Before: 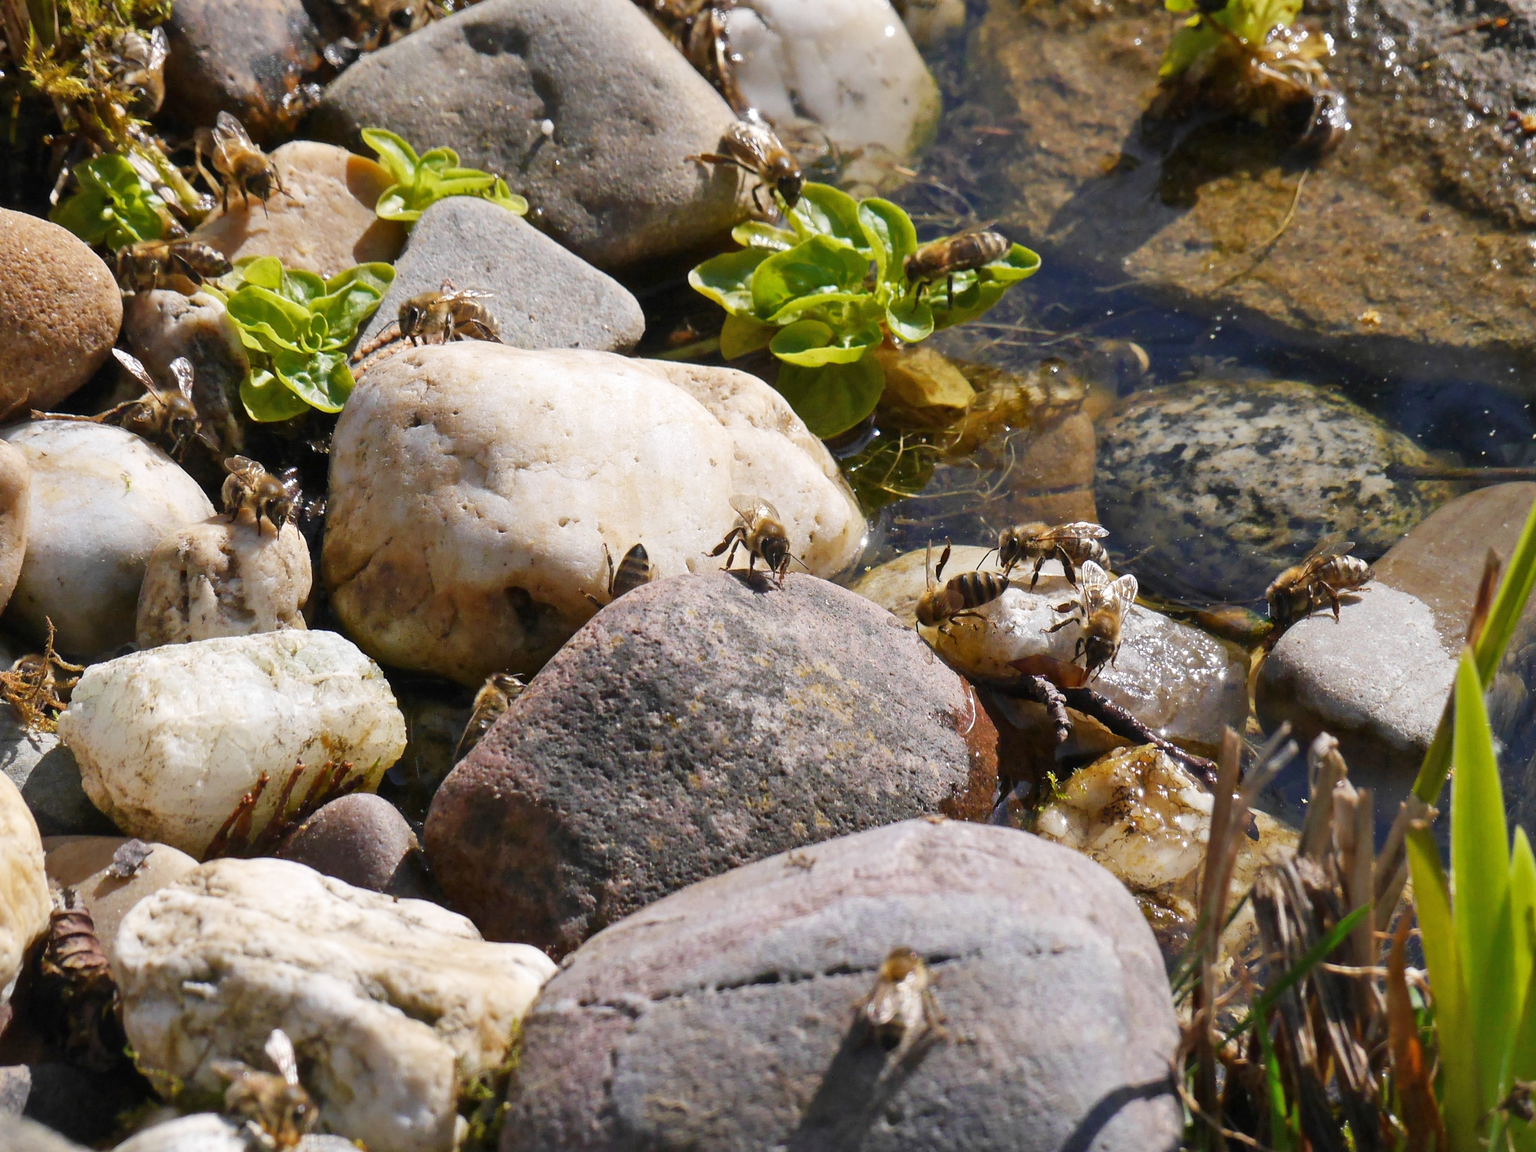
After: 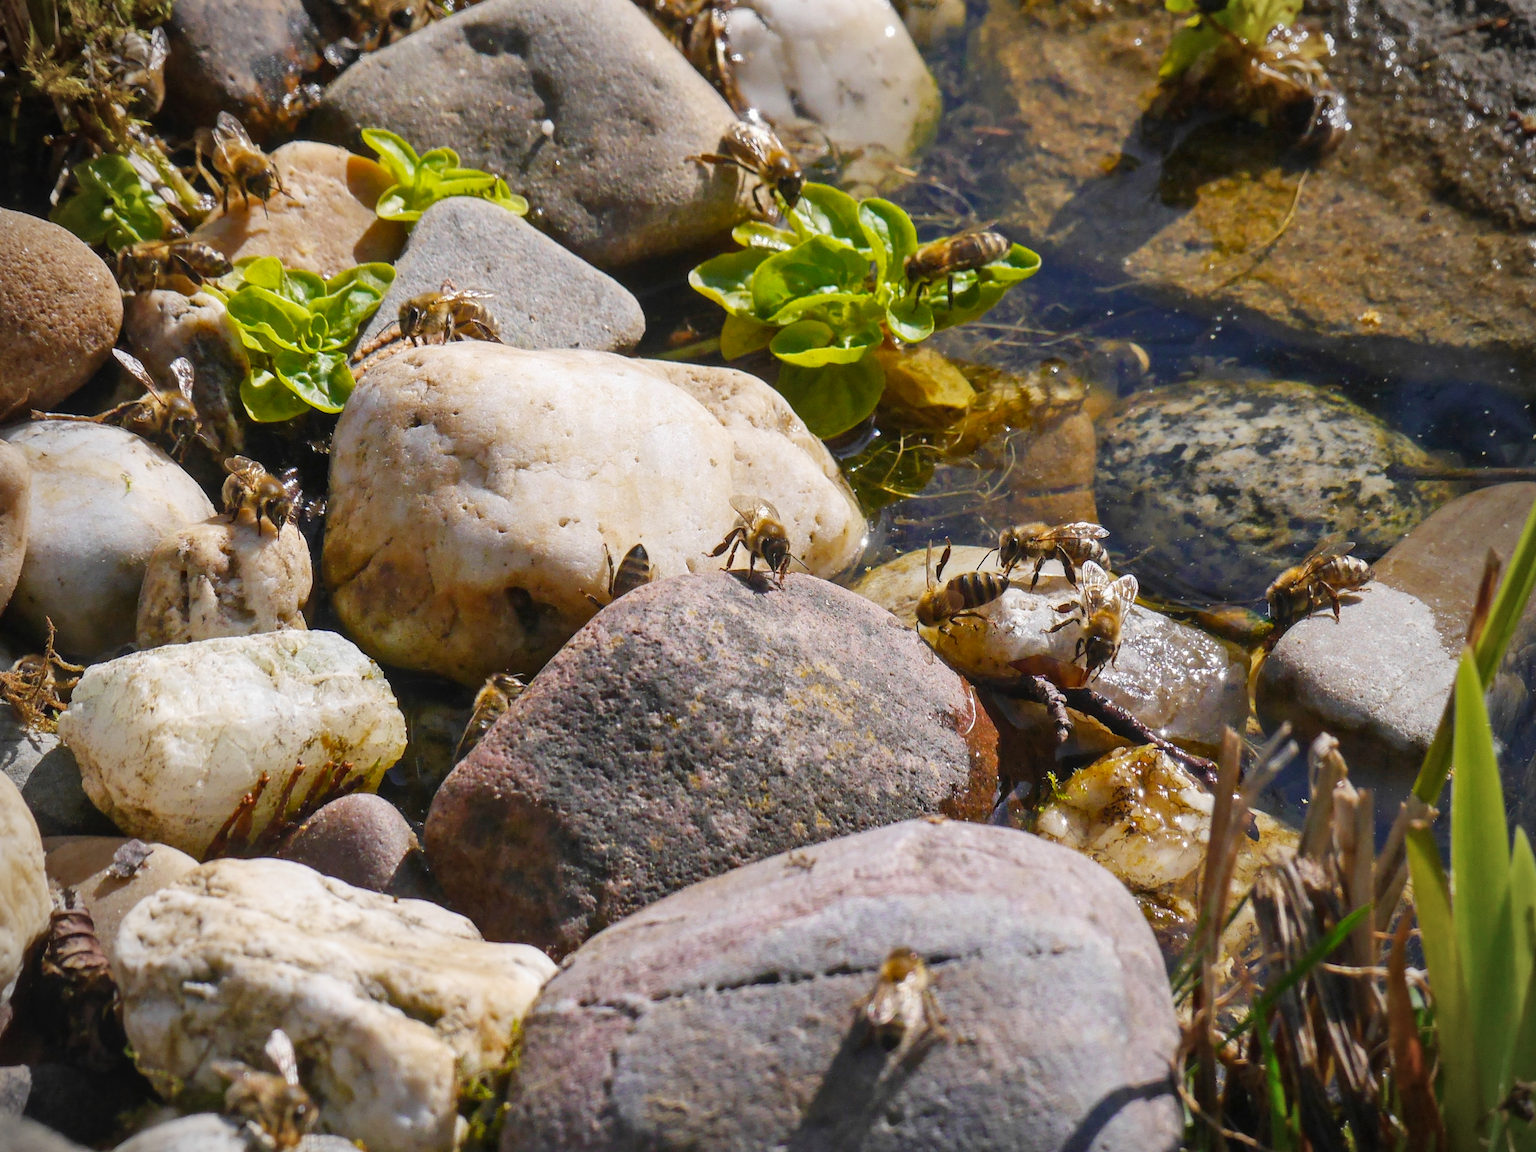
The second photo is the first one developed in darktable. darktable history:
color balance rgb: perceptual saturation grading › global saturation 10.317%, global vibrance 20%
local contrast: detail 110%
vignetting: fall-off radius 60.94%, brightness -0.708, saturation -0.485, center (-0.012, 0)
